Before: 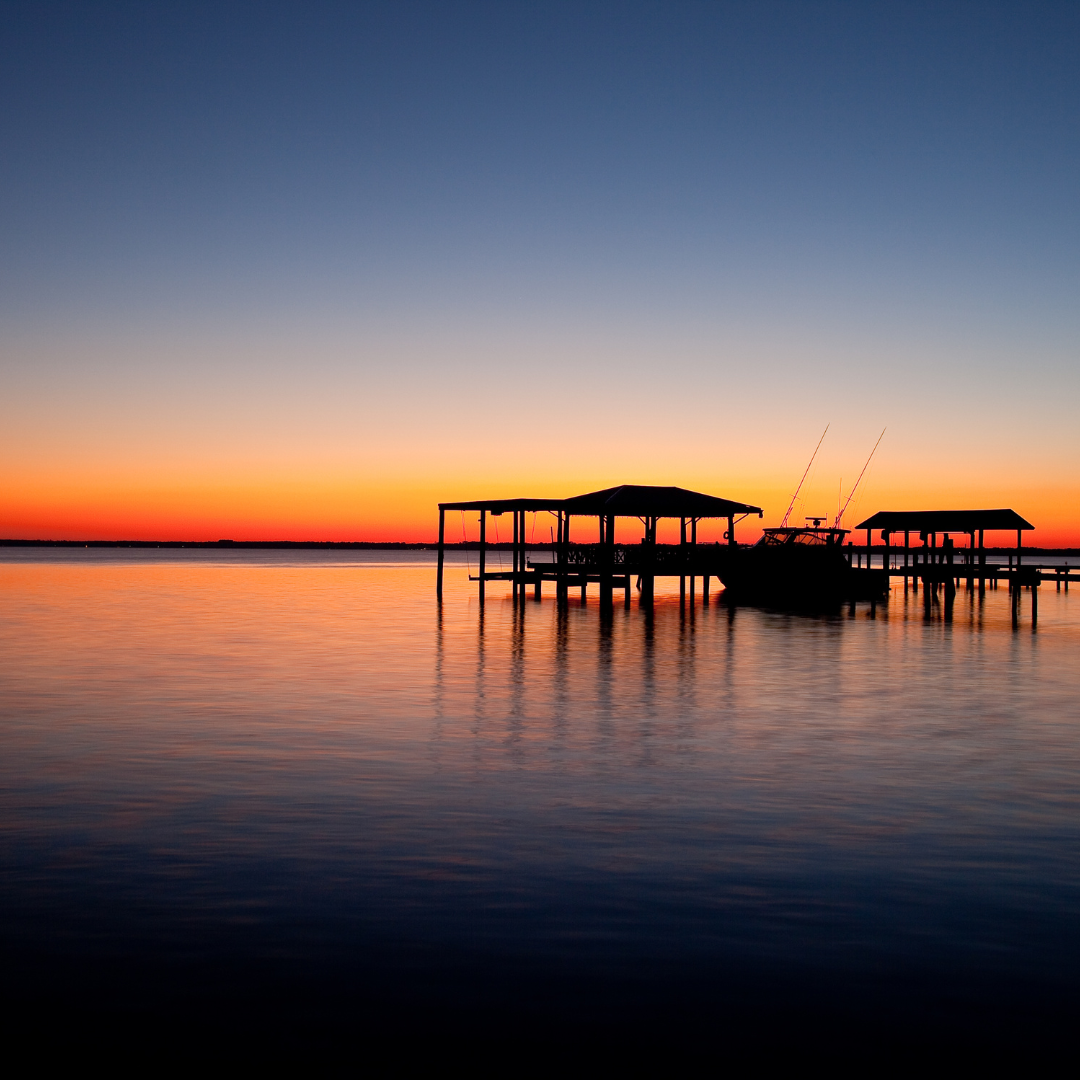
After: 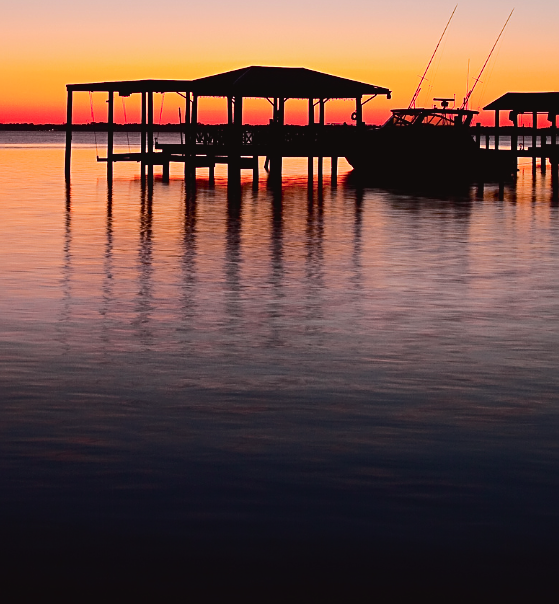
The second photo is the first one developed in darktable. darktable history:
tone curve: curves: ch0 [(0, 0.032) (0.094, 0.08) (0.265, 0.208) (0.41, 0.417) (0.485, 0.524) (0.638, 0.673) (0.845, 0.828) (0.994, 0.964)]; ch1 [(0, 0) (0.161, 0.092) (0.37, 0.302) (0.437, 0.456) (0.469, 0.482) (0.498, 0.504) (0.576, 0.583) (0.644, 0.638) (0.725, 0.765) (1, 1)]; ch2 [(0, 0) (0.352, 0.403) (0.45, 0.469) (0.502, 0.504) (0.54, 0.521) (0.589, 0.576) (1, 1)], color space Lab, independent channels, preserve colors none
sharpen: on, module defaults
crop: left 34.479%, top 38.822%, right 13.718%, bottom 5.172%
